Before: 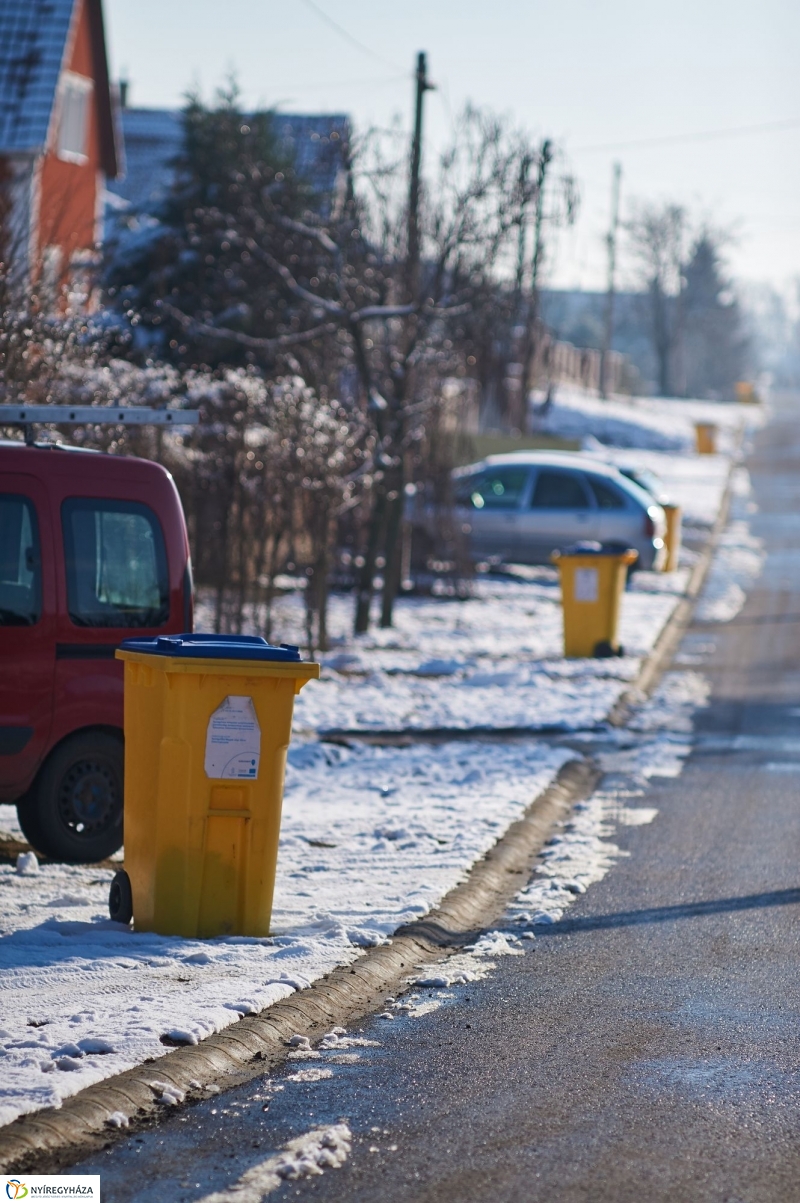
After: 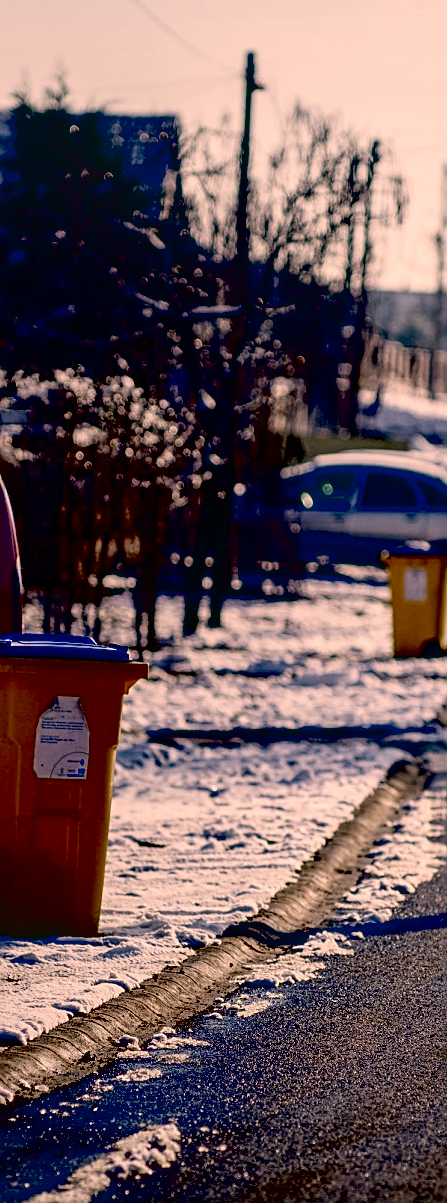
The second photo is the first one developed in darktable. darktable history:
sharpen: on, module defaults
color correction: highlights a* 17.65, highlights b* 19
exposure: black level correction 0.1, exposure -0.088 EV, compensate exposure bias true, compensate highlight preservation false
crop: left 21.442%, right 22.656%
tone equalizer: on, module defaults
local contrast: on, module defaults
contrast brightness saturation: contrast 0.101, saturation -0.366
